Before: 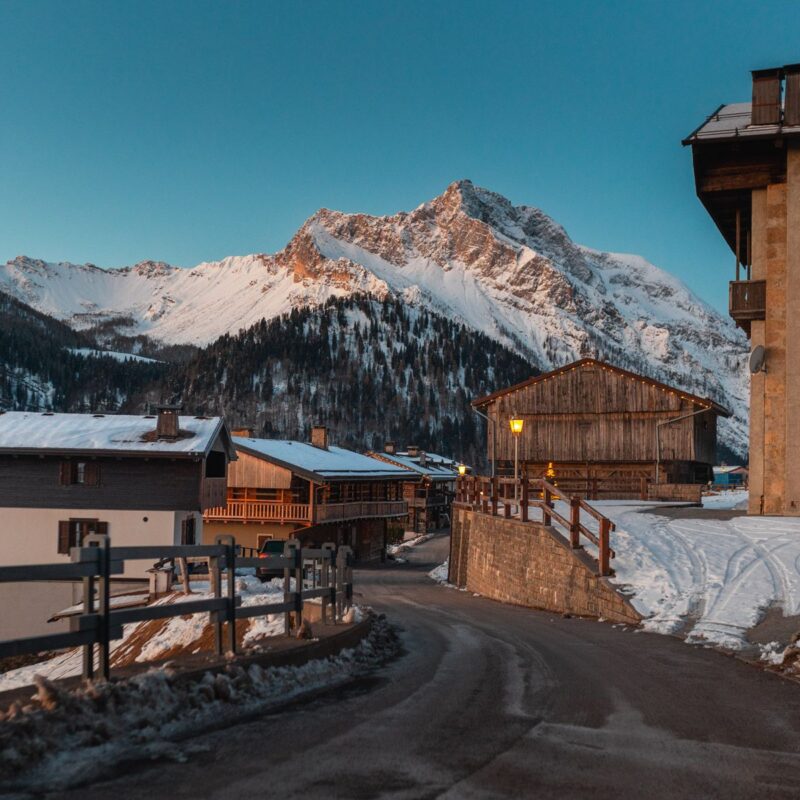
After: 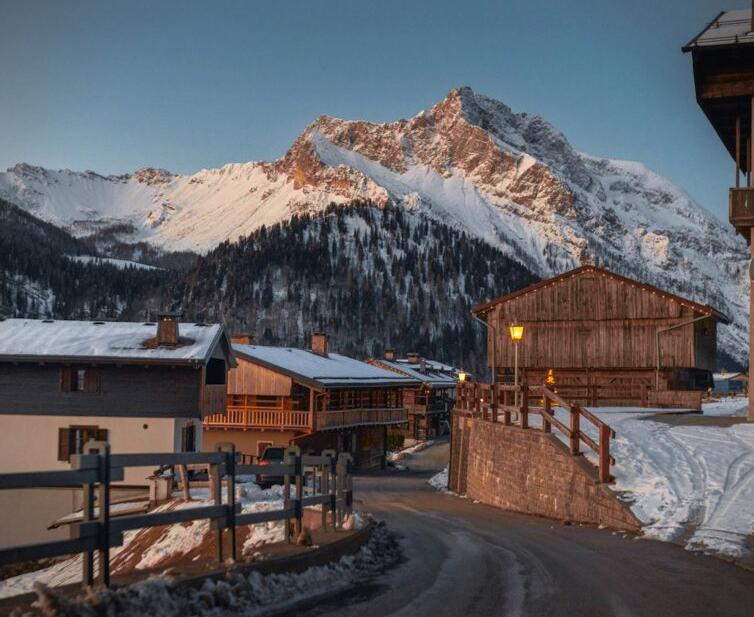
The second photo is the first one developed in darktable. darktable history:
tone curve: curves: ch0 [(0, 0) (0.15, 0.17) (0.452, 0.437) (0.611, 0.588) (0.751, 0.749) (1, 1)]; ch1 [(0, 0) (0.325, 0.327) (0.412, 0.45) (0.453, 0.484) (0.5, 0.501) (0.541, 0.55) (0.617, 0.612) (0.695, 0.697) (1, 1)]; ch2 [(0, 0) (0.386, 0.397) (0.452, 0.459) (0.505, 0.498) (0.524, 0.547) (0.574, 0.566) (0.633, 0.641) (1, 1)], color space Lab, independent channels, preserve colors none
crop and rotate: angle 0.03°, top 11.643%, right 5.651%, bottom 11.189%
vignetting: fall-off start 91.19%
